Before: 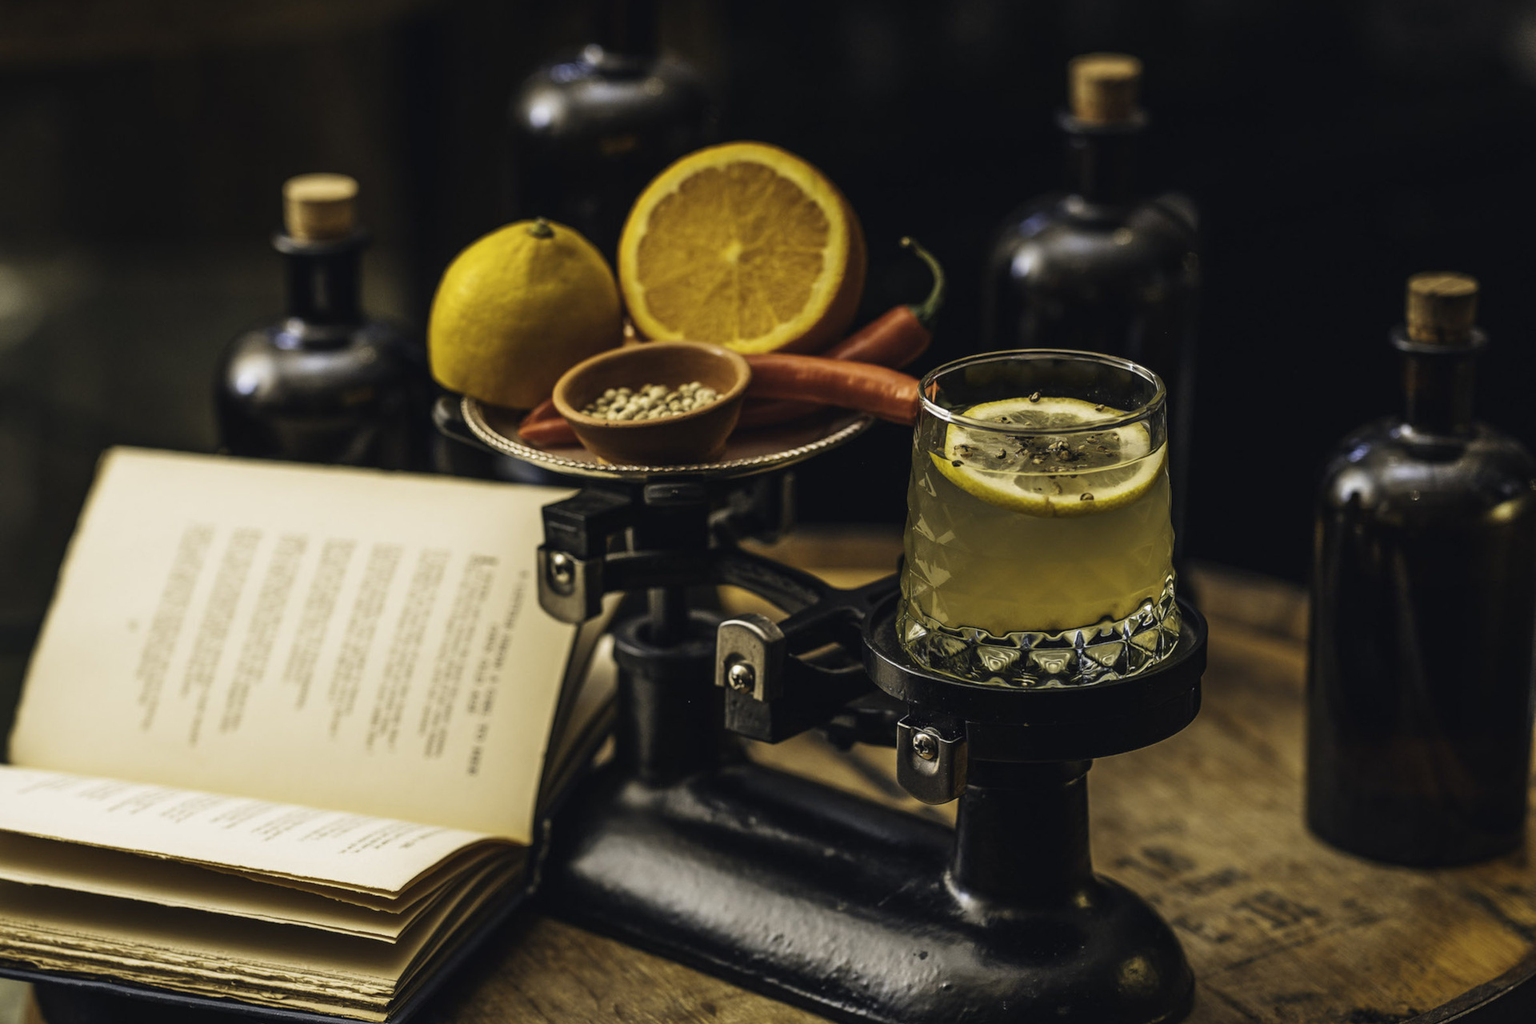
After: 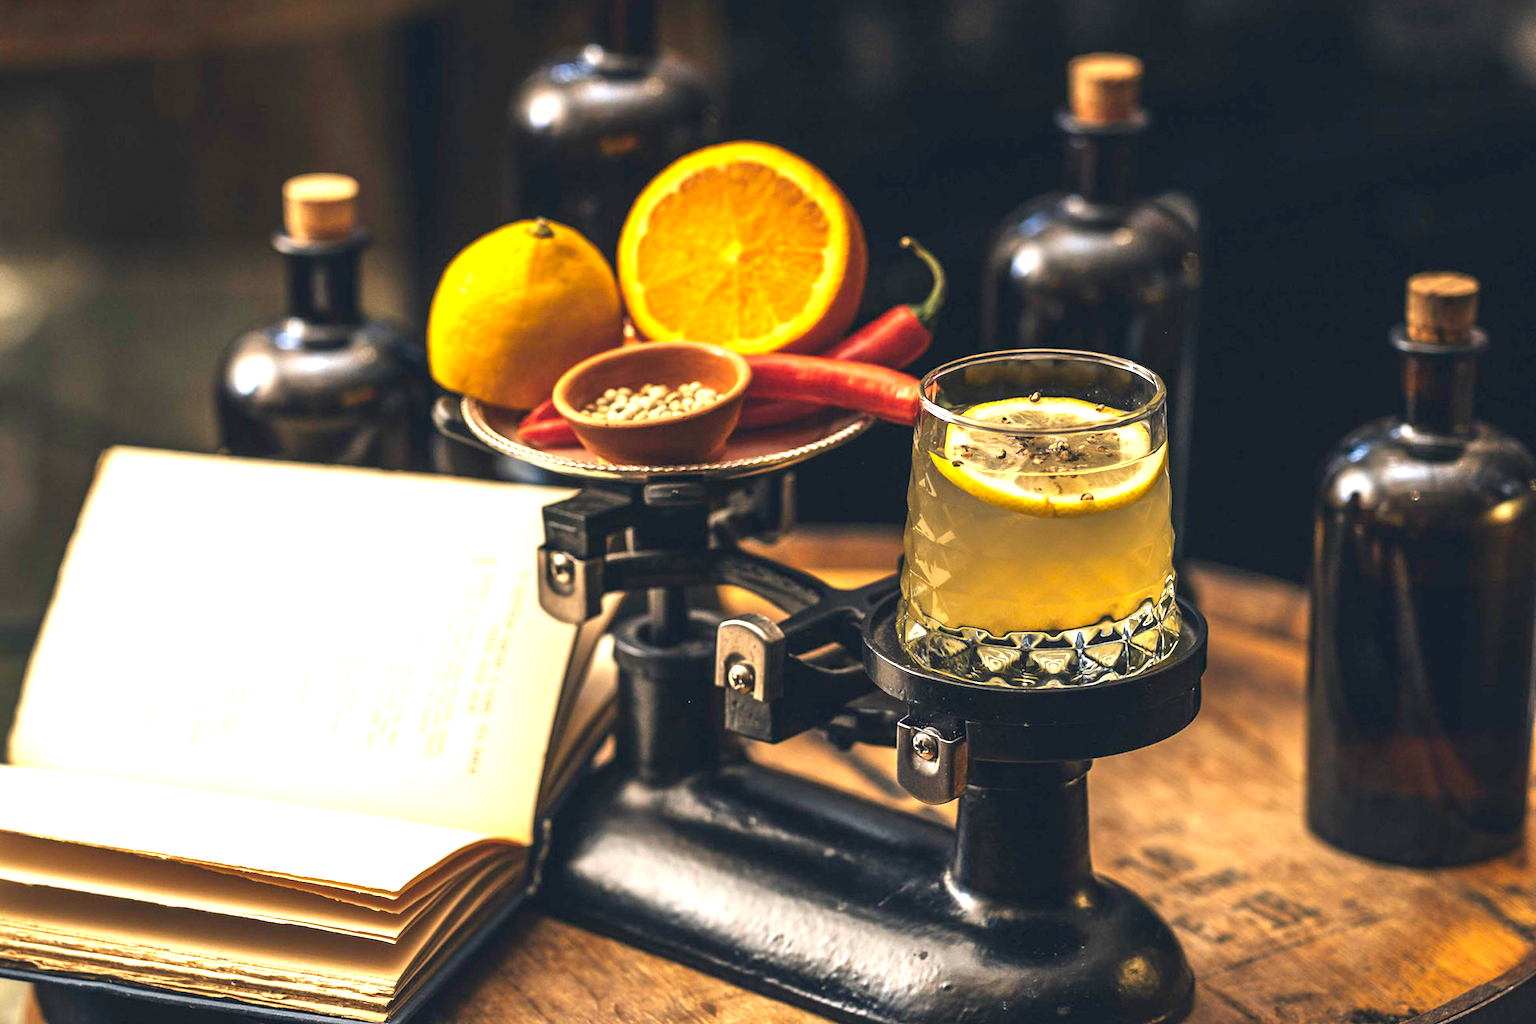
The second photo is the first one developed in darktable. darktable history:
exposure: black level correction 0, exposure 1.284 EV, compensate highlight preservation false
